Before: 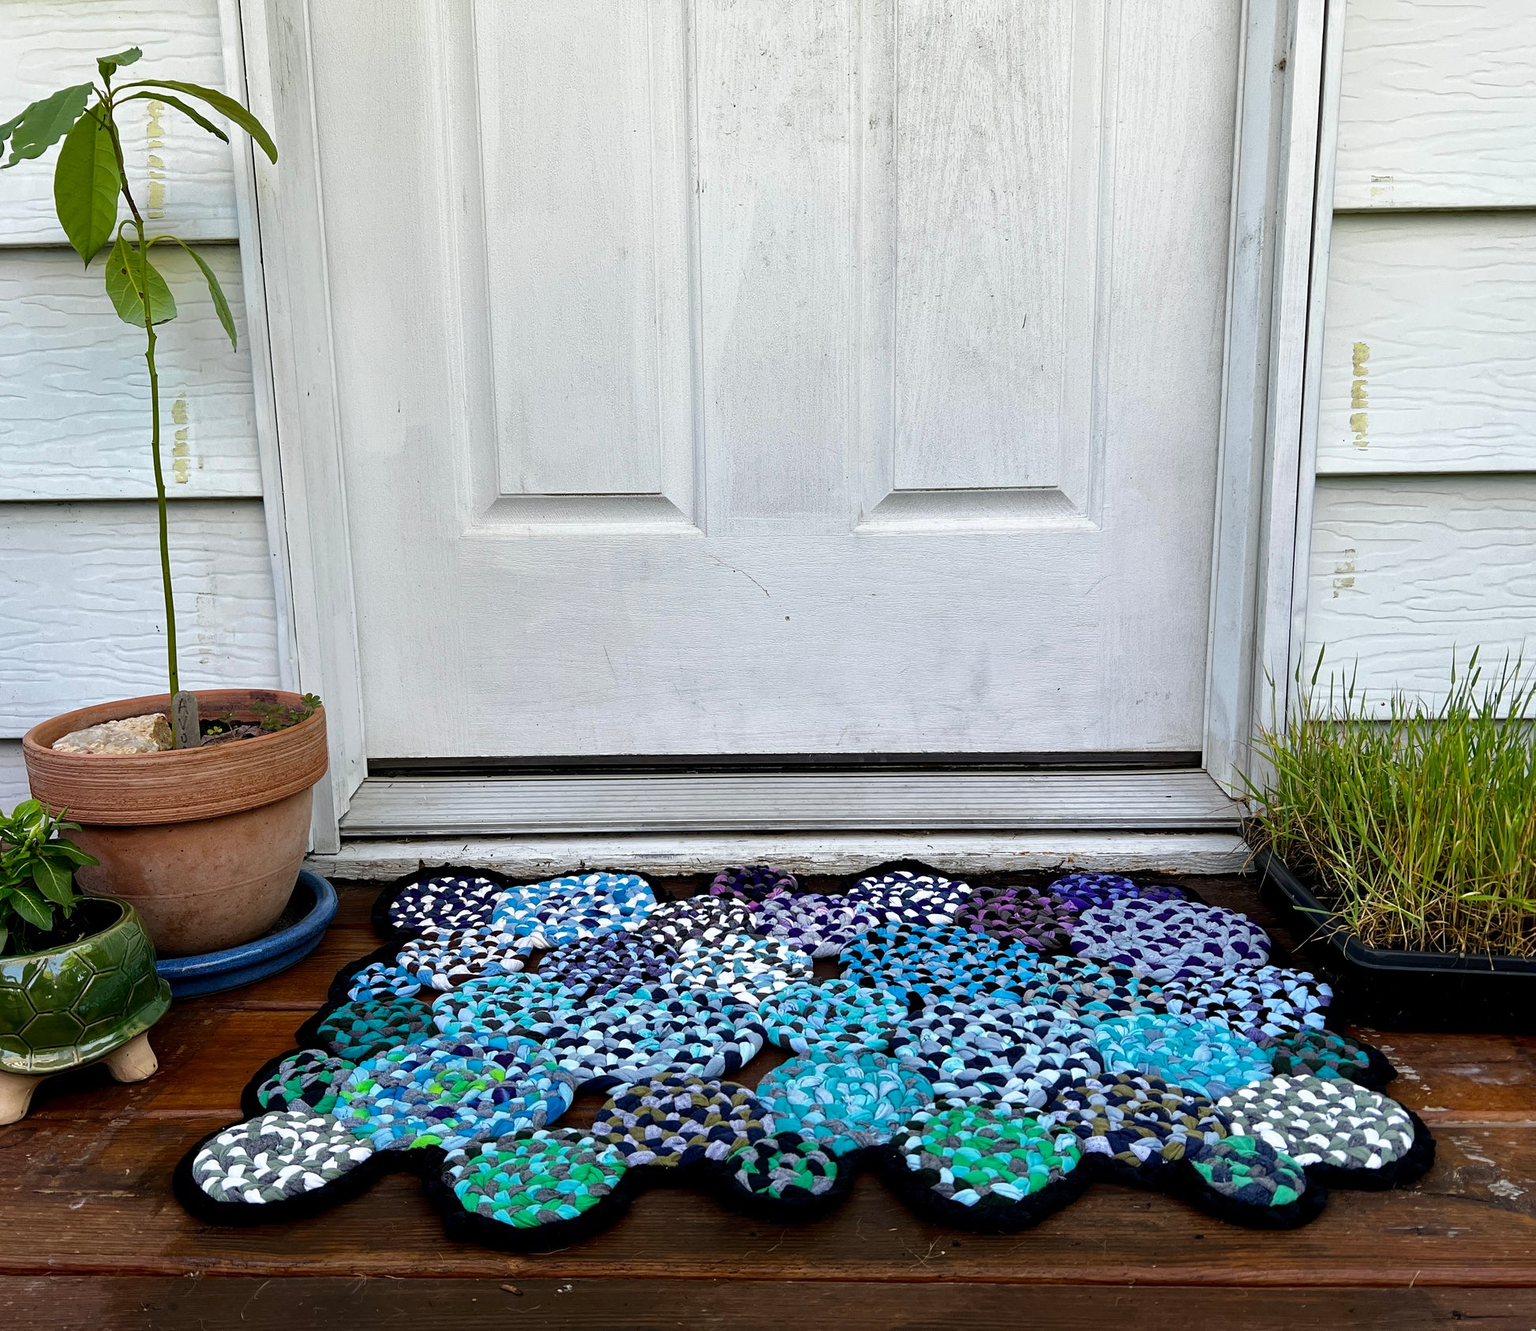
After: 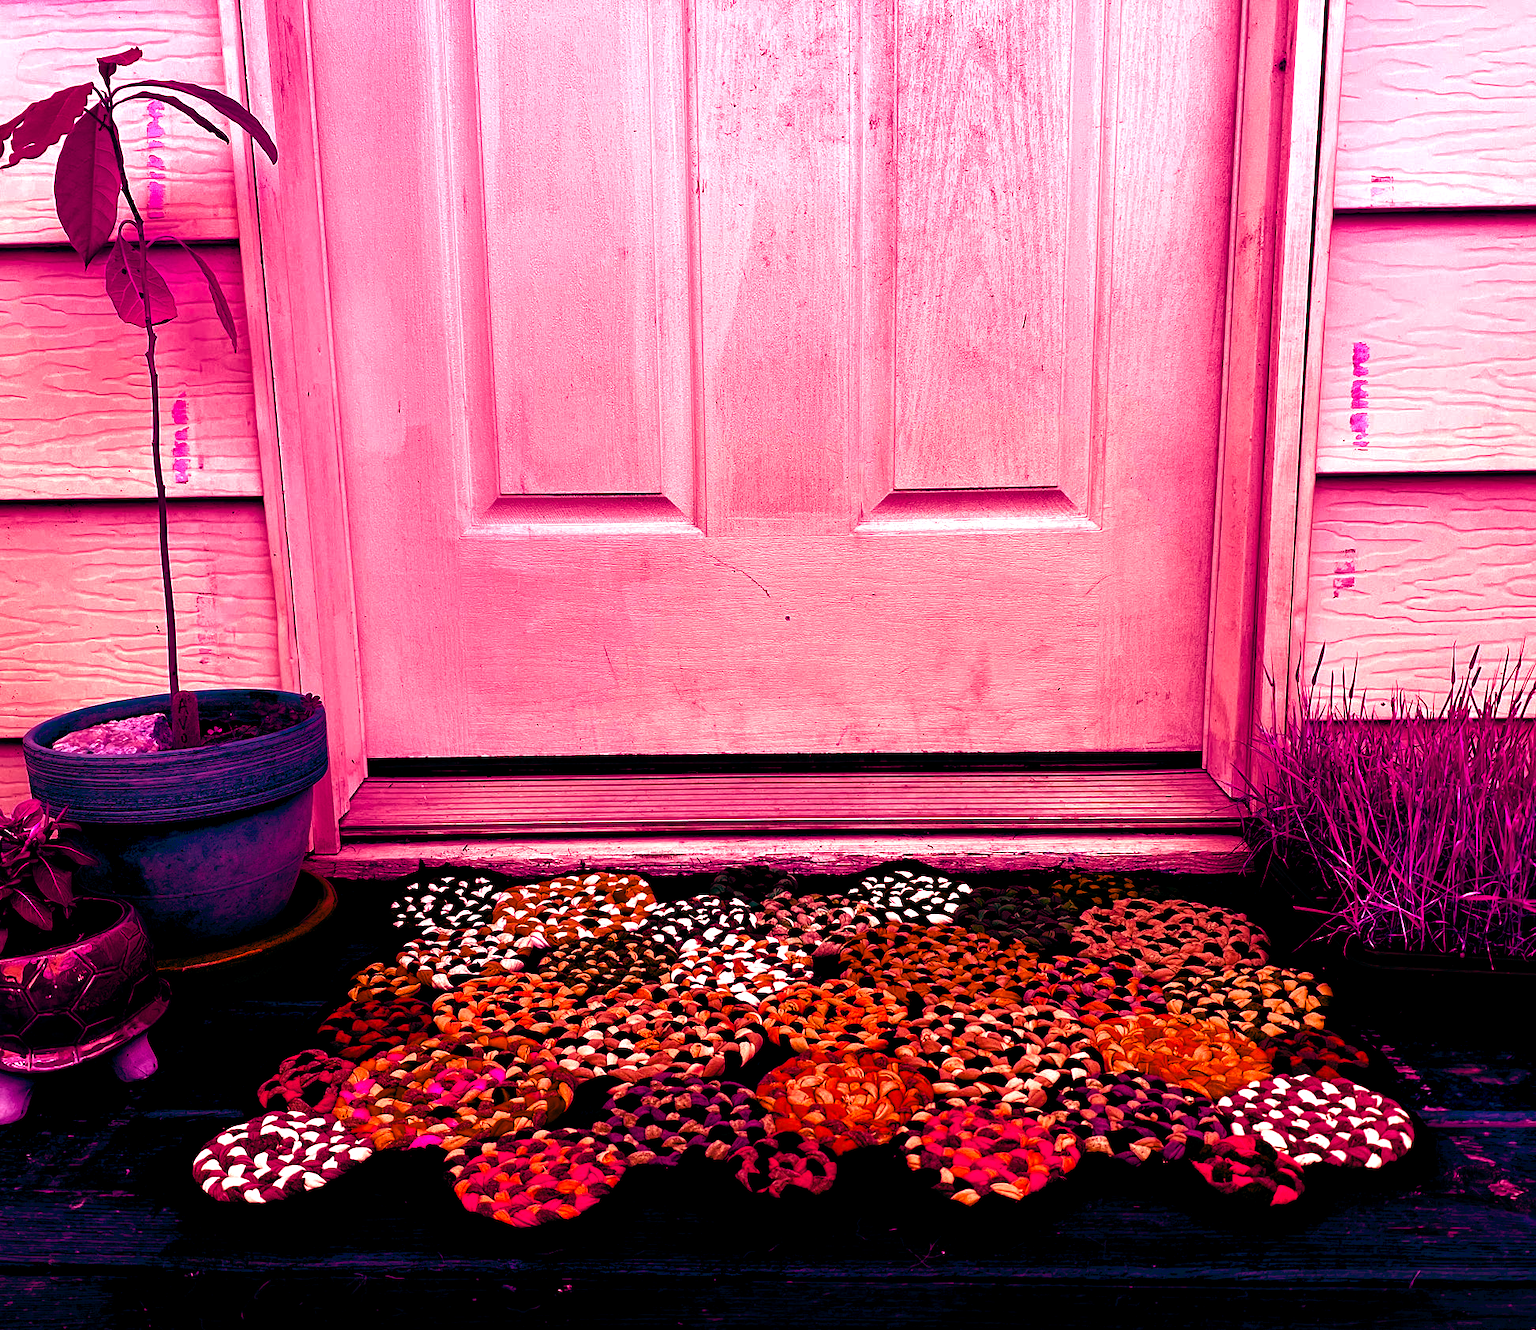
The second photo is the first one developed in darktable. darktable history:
color balance rgb: shadows lift › luminance -18.76%, shadows lift › chroma 35.44%, power › luminance -3.76%, power › hue 142.17°, highlights gain › chroma 7.5%, highlights gain › hue 184.75°, global offset › luminance -0.52%, global offset › chroma 0.91%, global offset › hue 173.36°, shadows fall-off 300%, white fulcrum 2 EV, highlights fall-off 300%, linear chroma grading › shadows 17.19%, linear chroma grading › highlights 61.12%, linear chroma grading › global chroma 50%, hue shift -150.52°, perceptual brilliance grading › global brilliance 12%, mask middle-gray fulcrum 100%, contrast gray fulcrum 38.43%, contrast 35.15%, saturation formula JzAzBz (2021)
local contrast: mode bilateral grid, contrast 20, coarseness 50, detail 102%, midtone range 0.2
